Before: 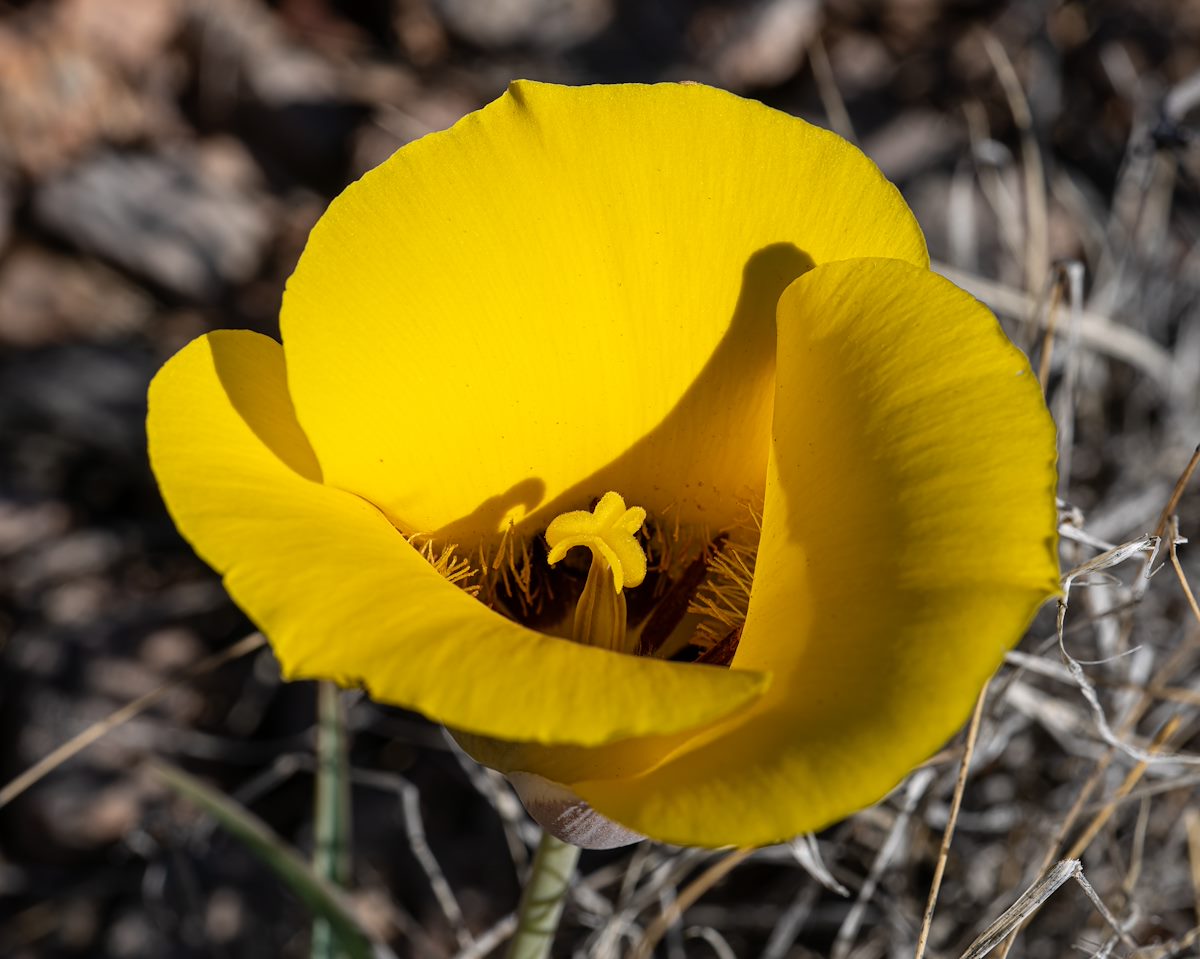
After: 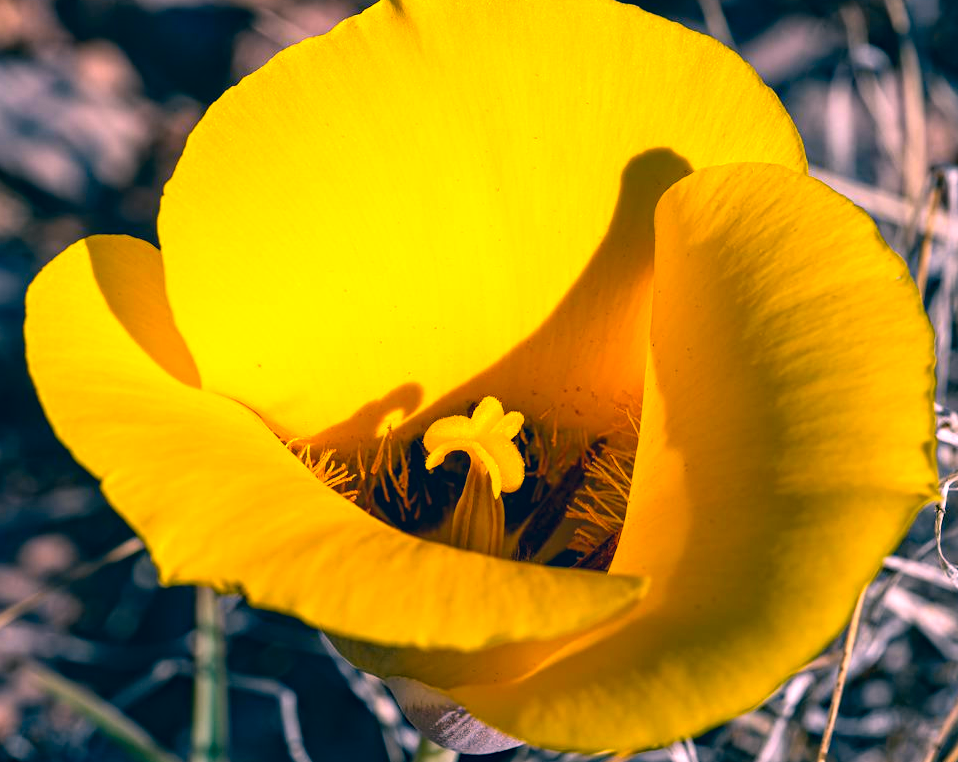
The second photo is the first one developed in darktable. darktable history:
crop and rotate: left 10.215%, top 9.975%, right 9.888%, bottom 10.537%
exposure: black level correction -0.001, exposure 0.544 EV, compensate exposure bias true, compensate highlight preservation false
tone equalizer: smoothing diameter 24.85%, edges refinement/feathering 12.52, preserve details guided filter
local contrast: highlights 101%, shadows 100%, detail 120%, midtone range 0.2
haze removal: compatibility mode true, adaptive false
color correction: highlights a* 16.86, highlights b* 0.277, shadows a* -14.77, shadows b* -14.31, saturation 1.45
